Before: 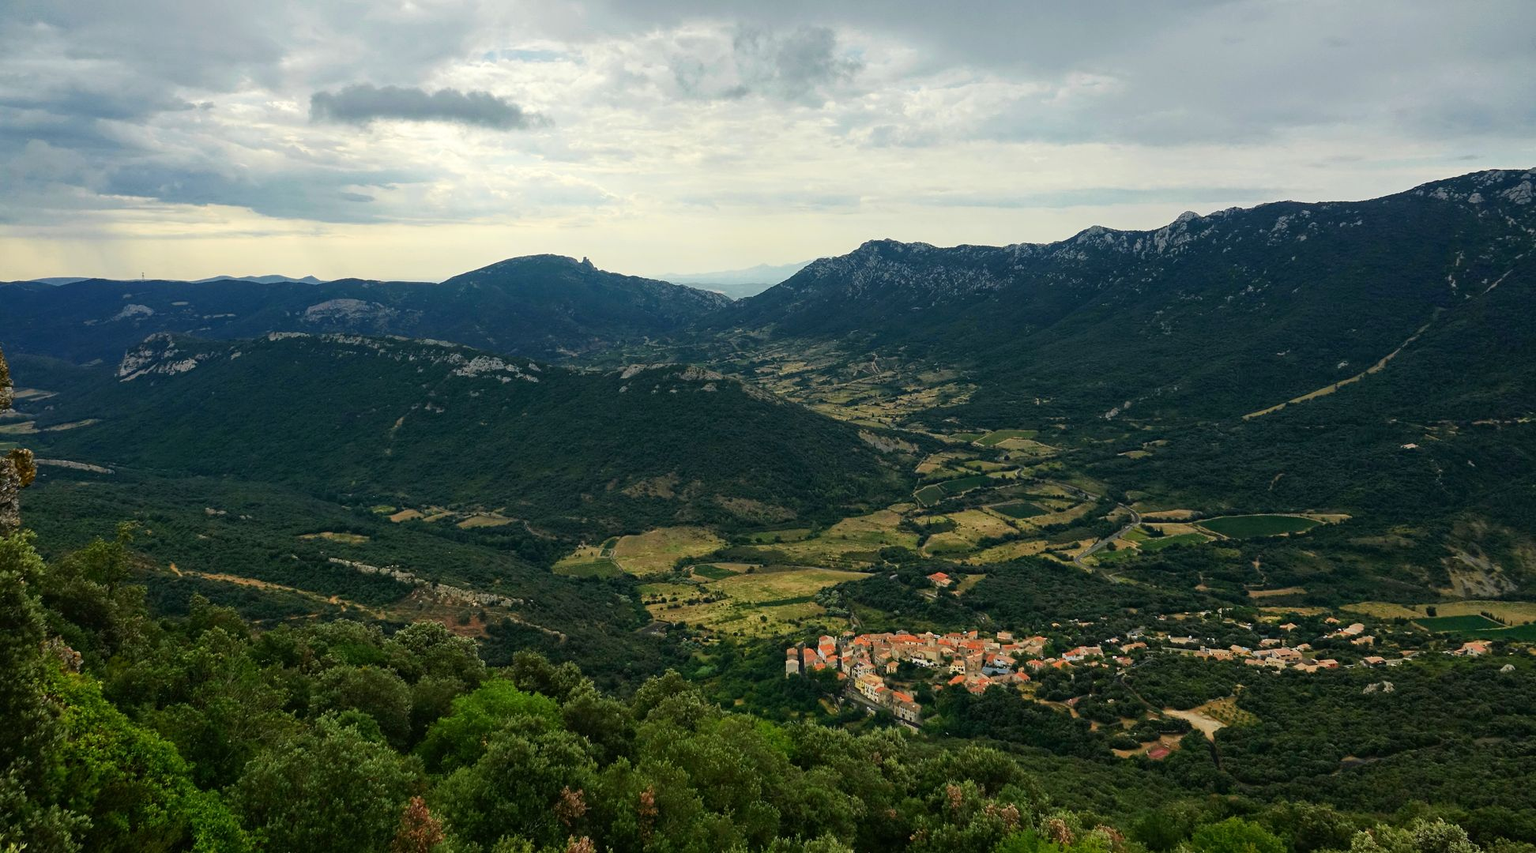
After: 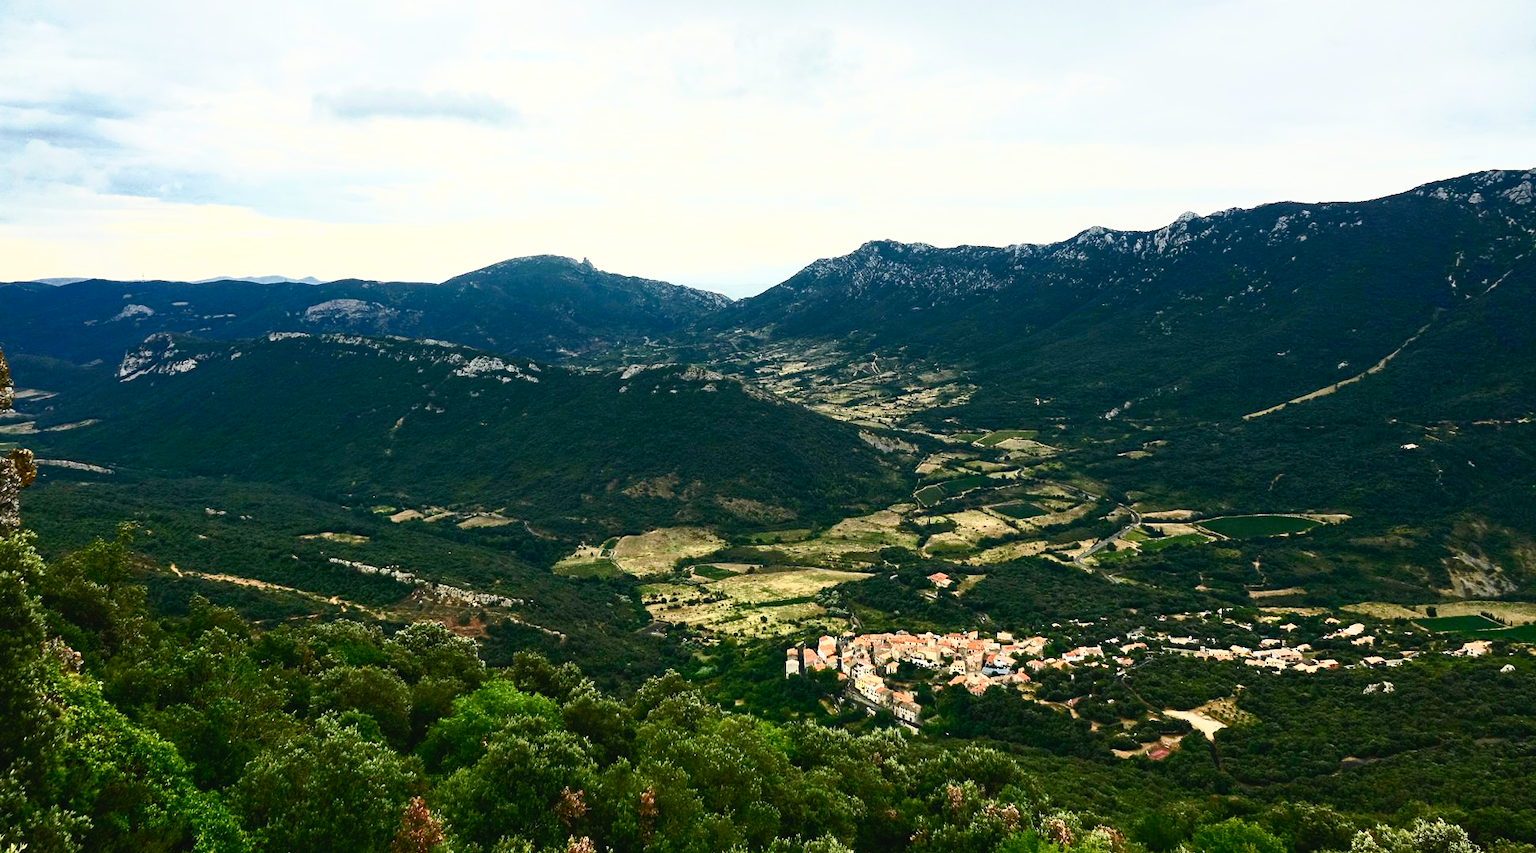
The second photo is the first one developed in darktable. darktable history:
tone curve: curves: ch0 [(0, 0) (0.003, 0.022) (0.011, 0.025) (0.025, 0.032) (0.044, 0.055) (0.069, 0.089) (0.1, 0.133) (0.136, 0.18) (0.177, 0.231) (0.224, 0.291) (0.277, 0.35) (0.335, 0.42) (0.399, 0.496) (0.468, 0.561) (0.543, 0.632) (0.623, 0.706) (0.709, 0.783) (0.801, 0.865) (0.898, 0.947) (1, 1)], preserve colors none
contrast brightness saturation: contrast 0.62, brightness 0.34, saturation 0.14
